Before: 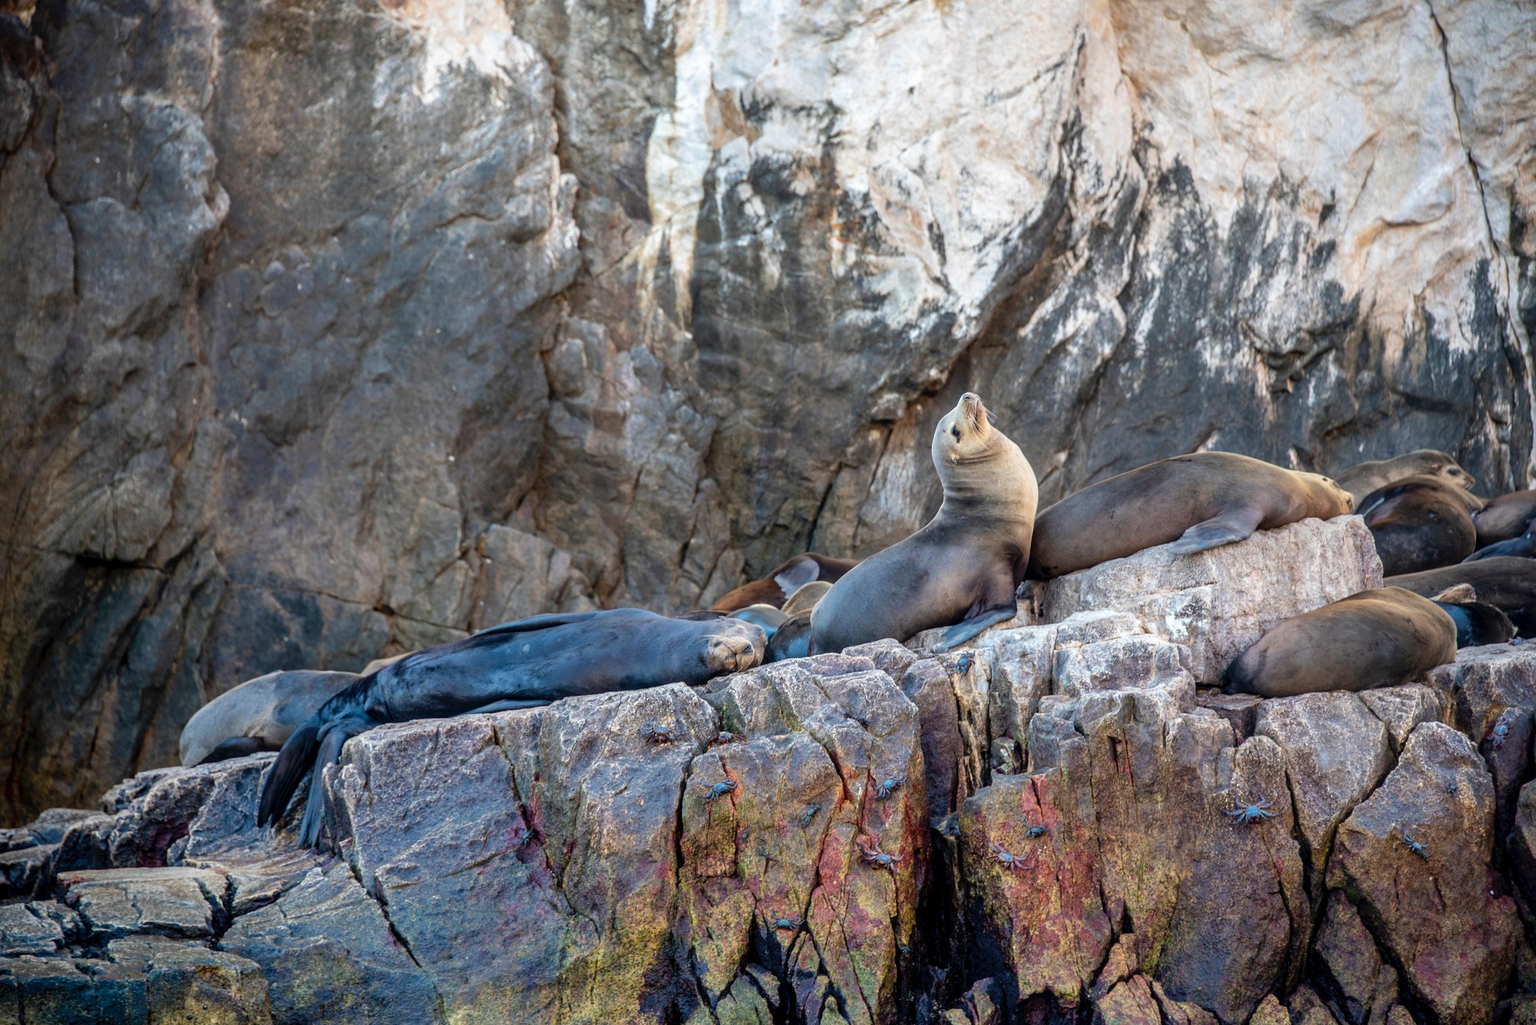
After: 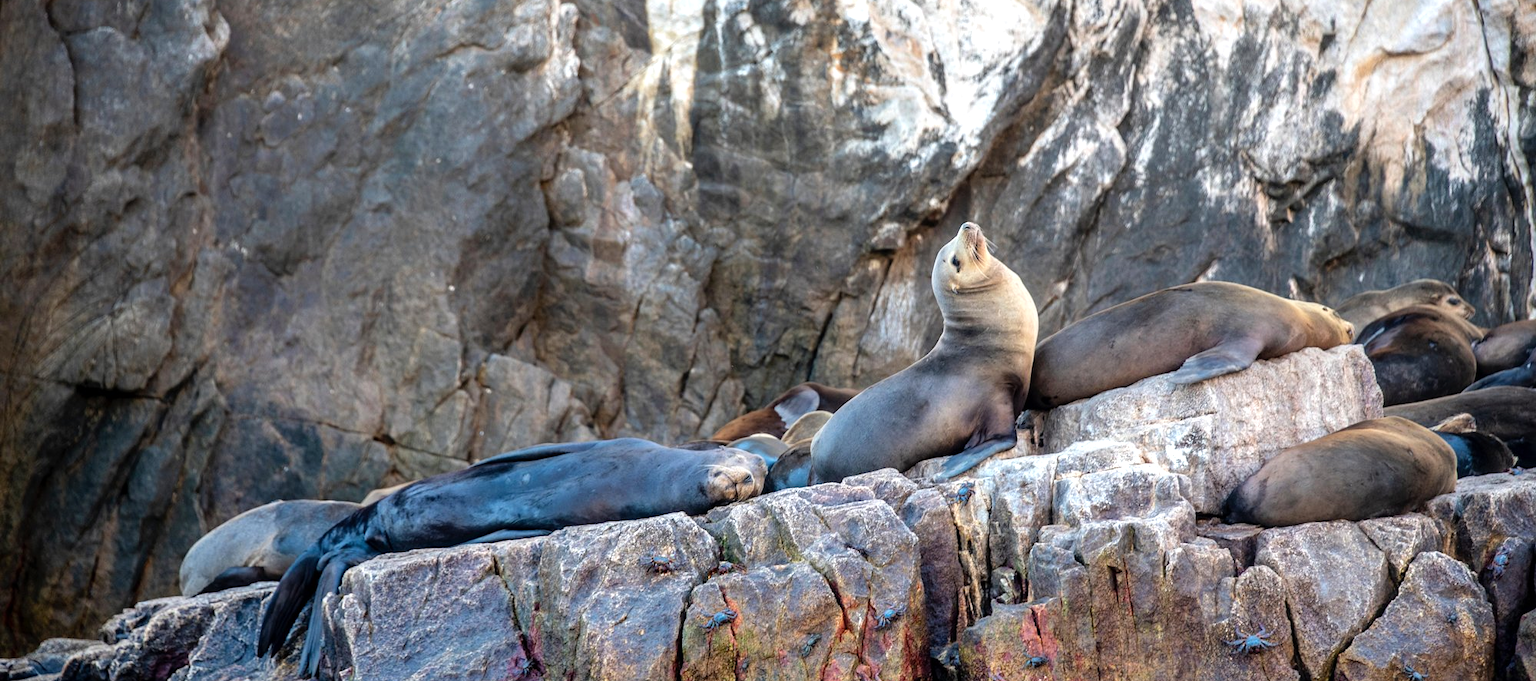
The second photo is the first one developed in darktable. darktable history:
tone equalizer: -8 EV -0.429 EV, -7 EV -0.393 EV, -6 EV -0.314 EV, -5 EV -0.219 EV, -3 EV 0.235 EV, -2 EV 0.349 EV, -1 EV 0.364 EV, +0 EV 0.439 EV, mask exposure compensation -0.504 EV
crop: top 16.698%, bottom 16.768%
